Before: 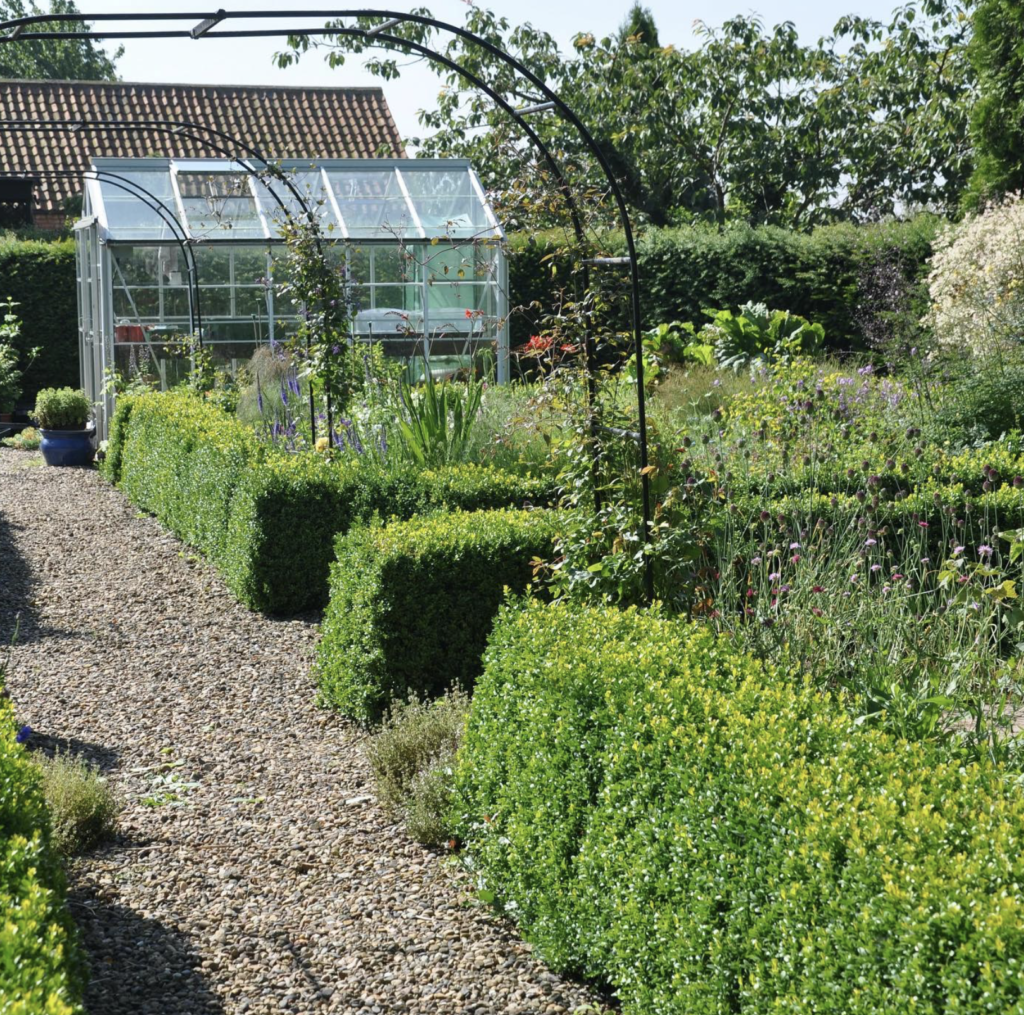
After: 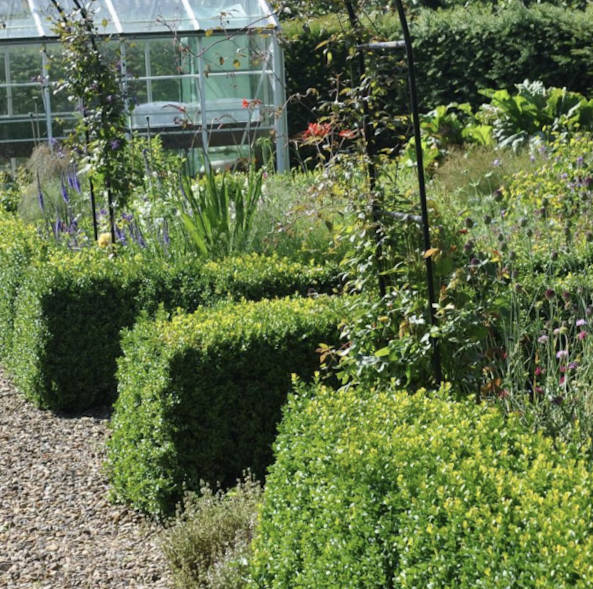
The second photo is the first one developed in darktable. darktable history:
crop and rotate: left 22.13%, top 22.054%, right 22.026%, bottom 22.102%
rotate and perspective: rotation -2.29°, automatic cropping off
